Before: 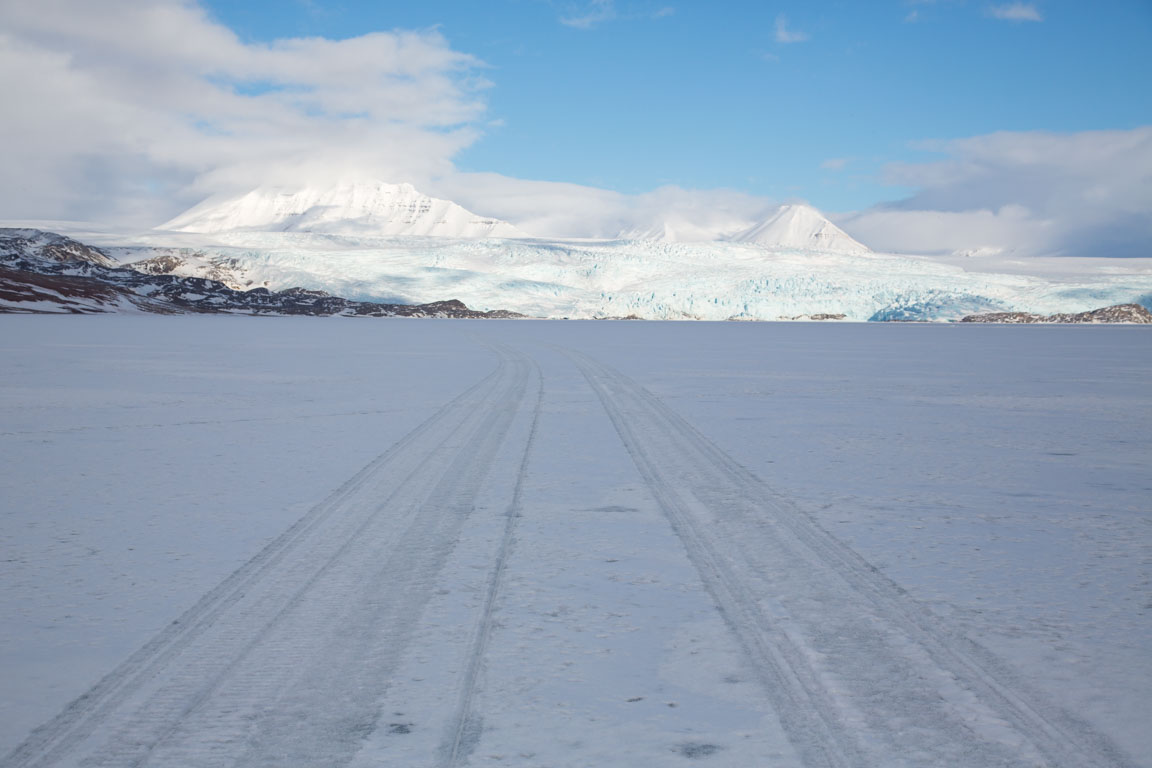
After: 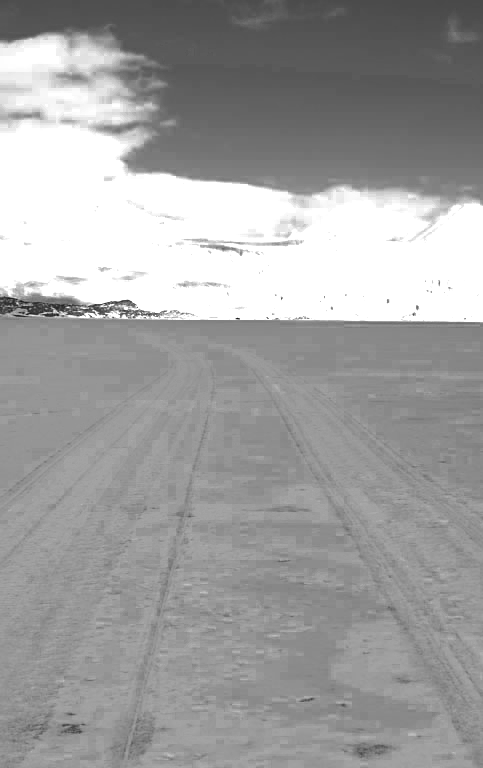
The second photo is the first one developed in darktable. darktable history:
crop: left 28.477%, right 29.558%
sharpen: radius 3.078
color balance rgb: shadows lift › luminance -19.932%, perceptual saturation grading › global saturation 26.714%, perceptual saturation grading › highlights -27.667%, perceptual saturation grading › mid-tones 15.878%, perceptual saturation grading › shadows 33.342%, global vibrance 50.546%
color zones: curves: ch0 [(0, 0.554) (0.146, 0.662) (0.293, 0.86) (0.503, 0.774) (0.637, 0.106) (0.74, 0.072) (0.866, 0.488) (0.998, 0.569)]; ch1 [(0, 0) (0.143, 0) (0.286, 0) (0.429, 0) (0.571, 0) (0.714, 0) (0.857, 0)], mix 100.5%
levels: black 0.041%, levels [0.016, 0.484, 0.953]
shadows and highlights: shadows -11.58, white point adjustment 4.12, highlights 27.8
exposure: black level correction 0, exposure 1.097 EV, compensate highlight preservation false
